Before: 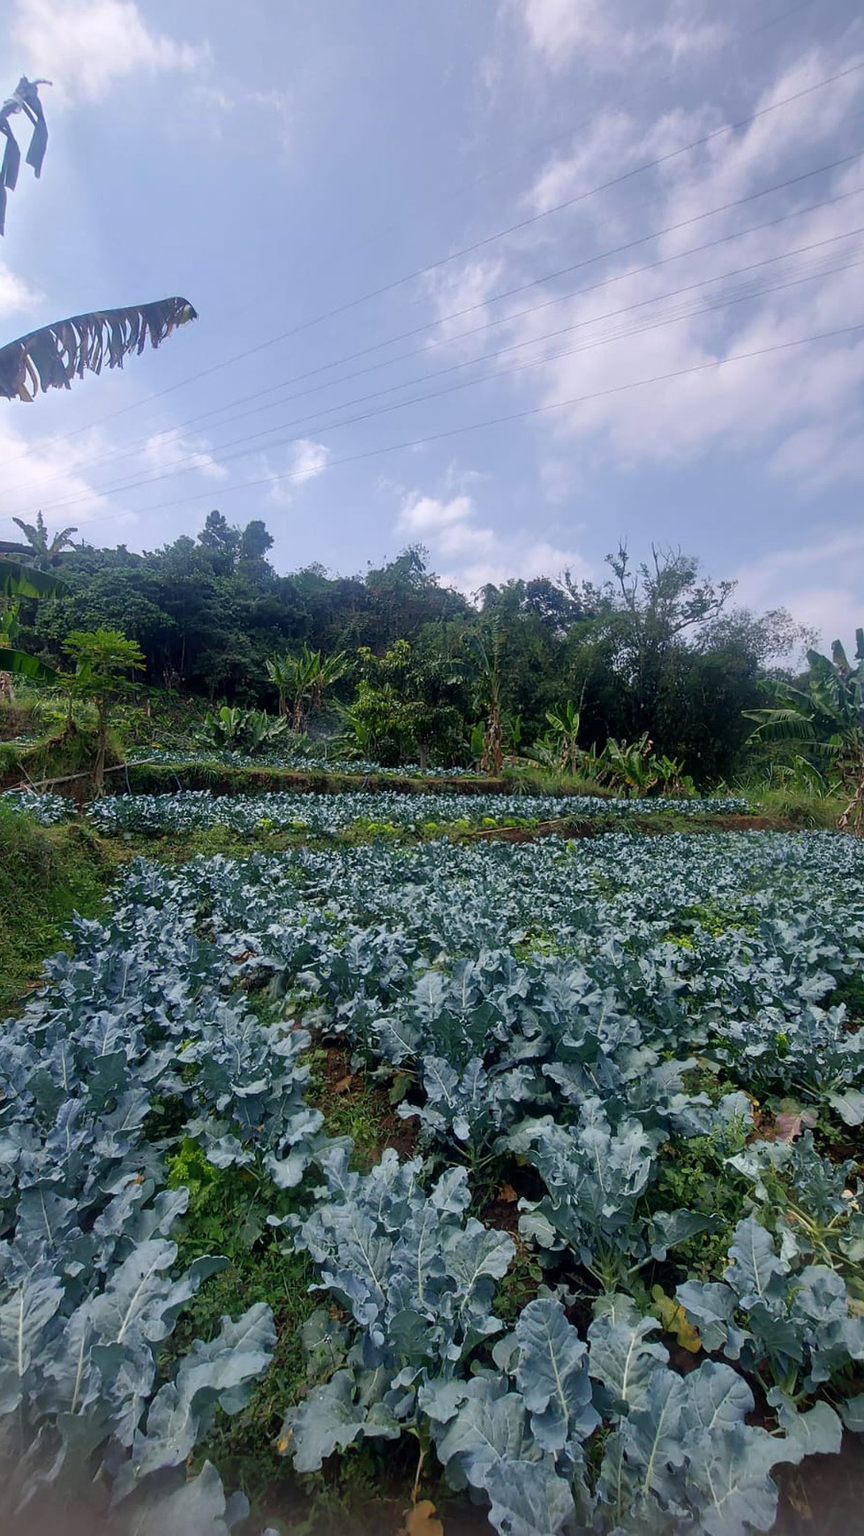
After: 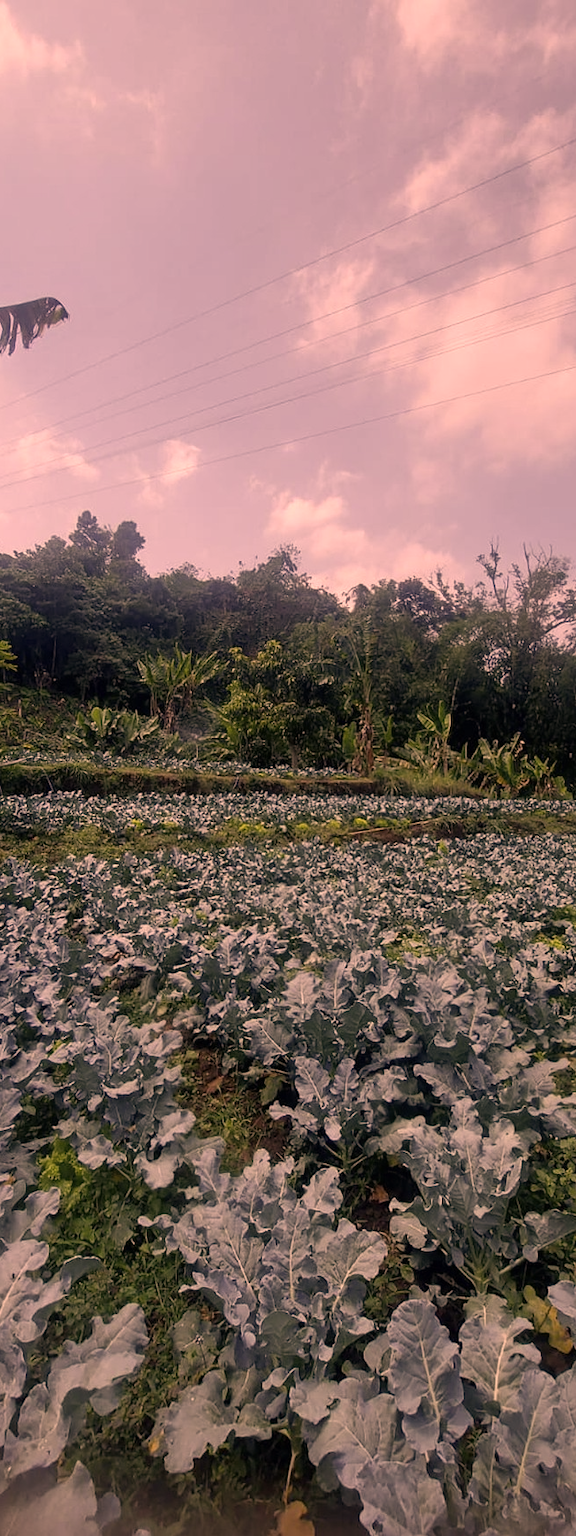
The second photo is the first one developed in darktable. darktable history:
crop and rotate: left 14.929%, right 18.3%
color correction: highlights a* 39.3, highlights b* 39.53, saturation 0.693
